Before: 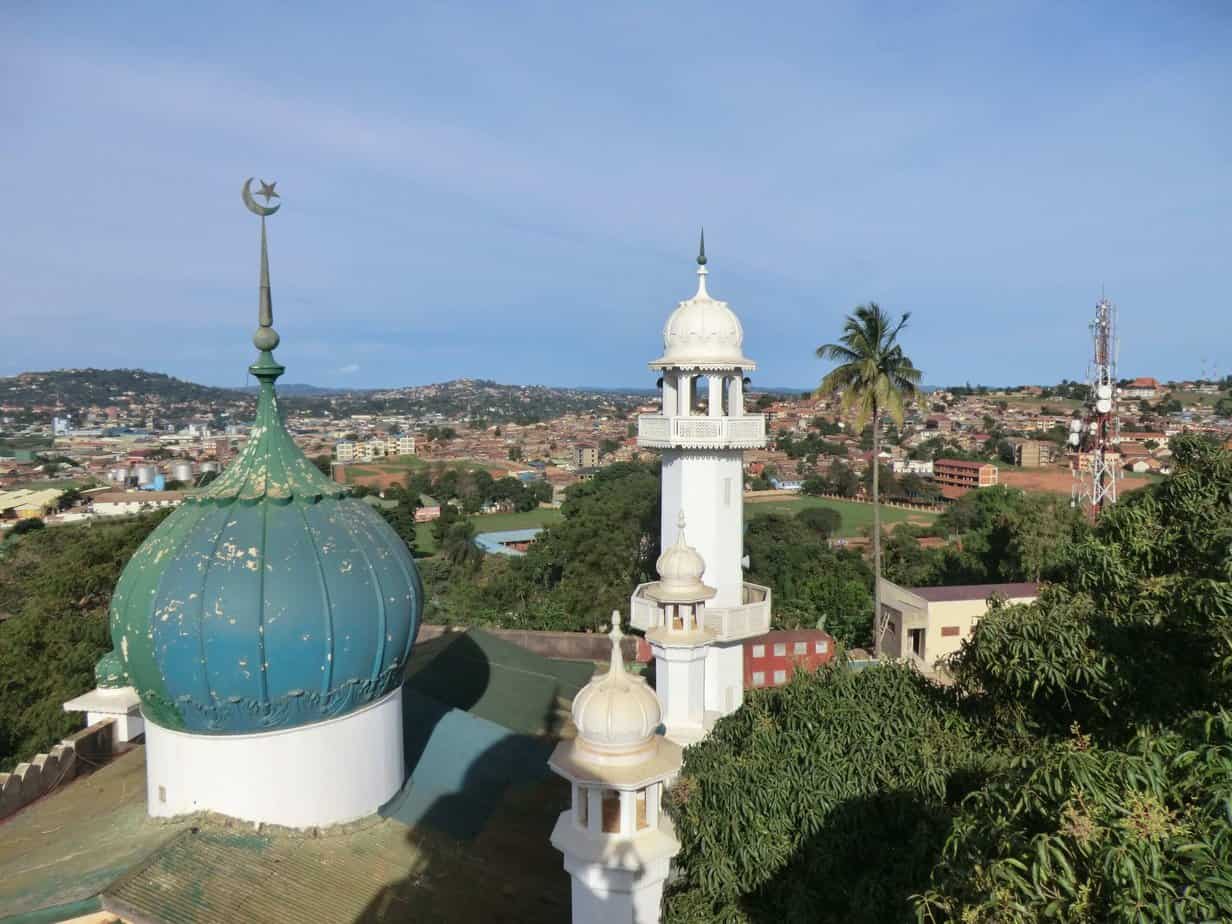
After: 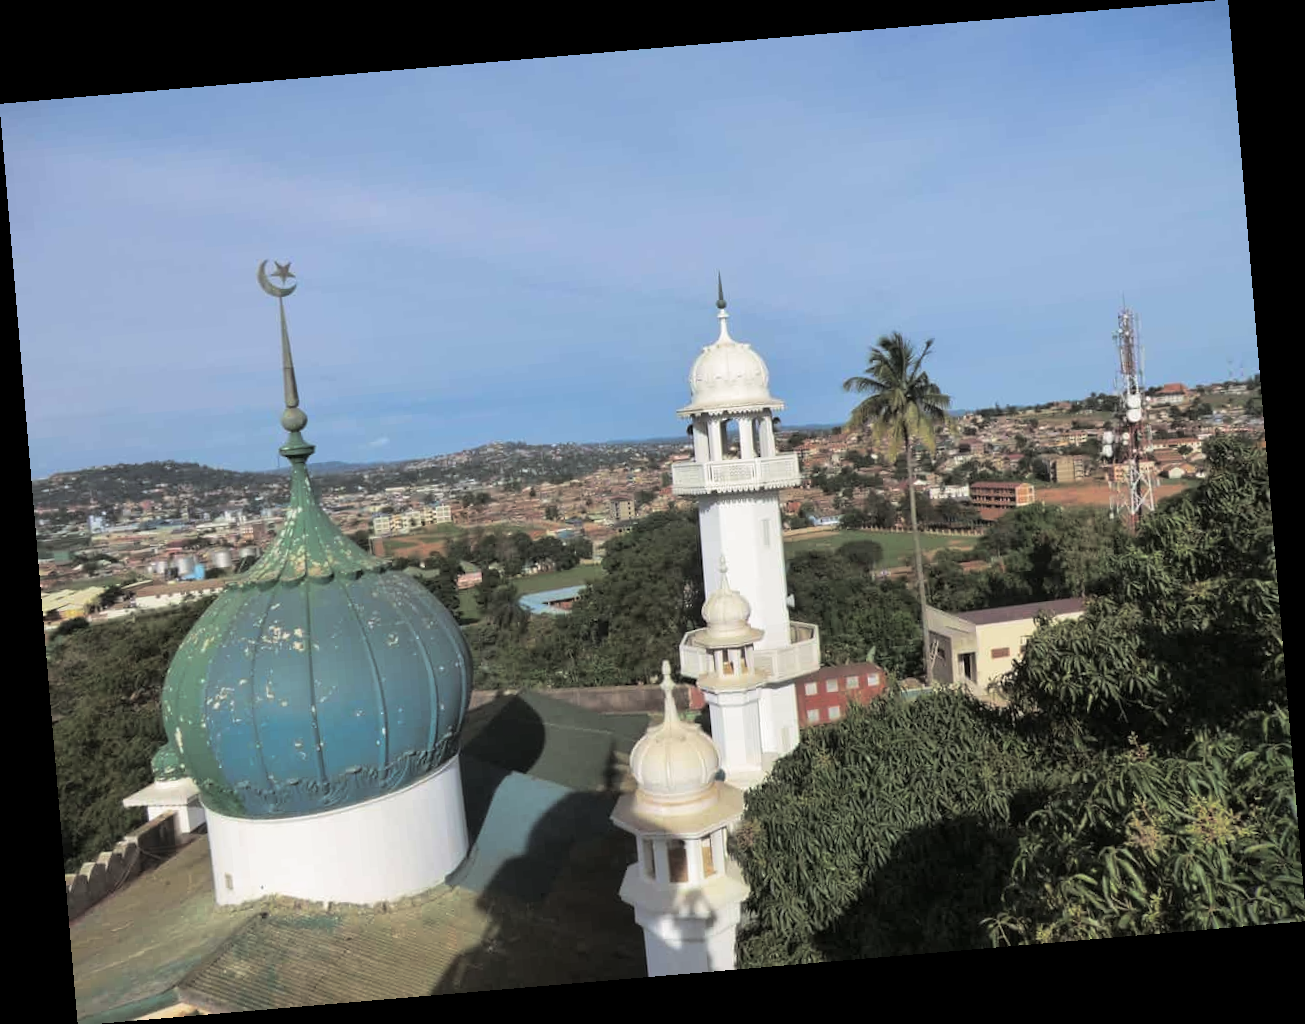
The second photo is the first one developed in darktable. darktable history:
split-toning: shadows › hue 36°, shadows › saturation 0.05, highlights › hue 10.8°, highlights › saturation 0.15, compress 40%
rotate and perspective: rotation -4.86°, automatic cropping off
